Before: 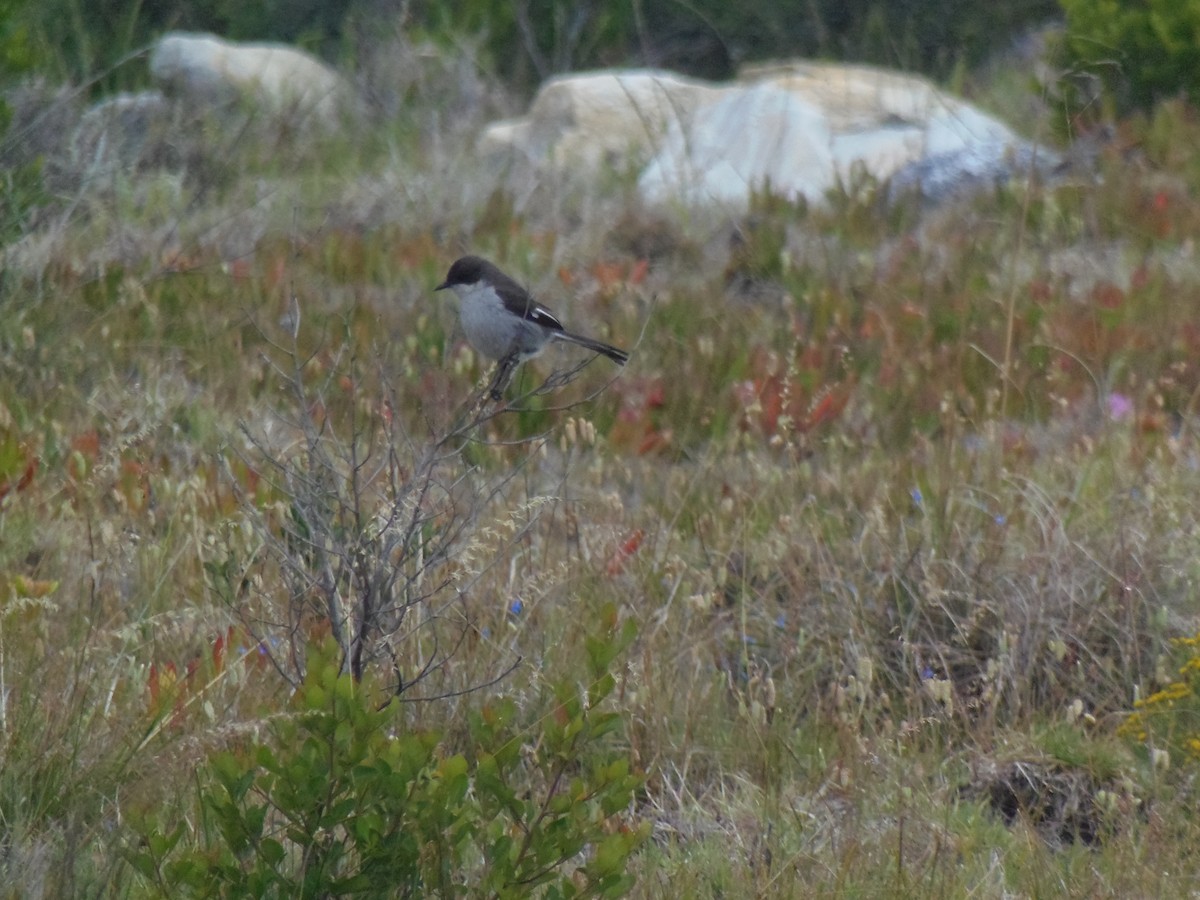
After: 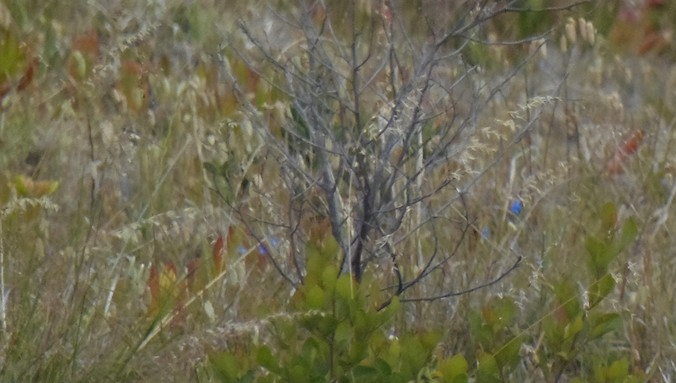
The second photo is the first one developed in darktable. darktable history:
color contrast: green-magenta contrast 0.8, blue-yellow contrast 1.1, unbound 0
tone equalizer: on, module defaults
crop: top 44.483%, right 43.593%, bottom 12.892%
